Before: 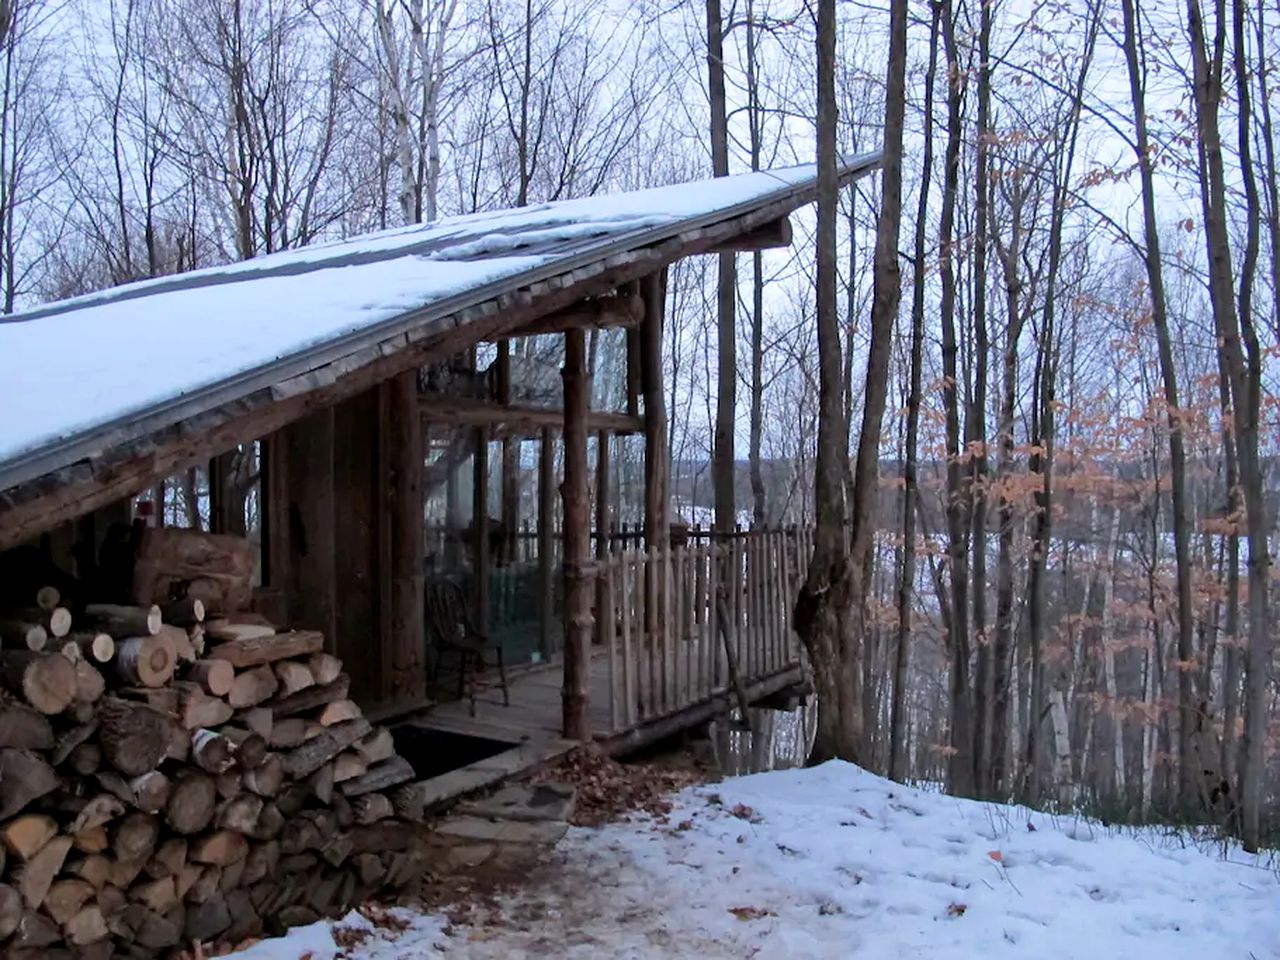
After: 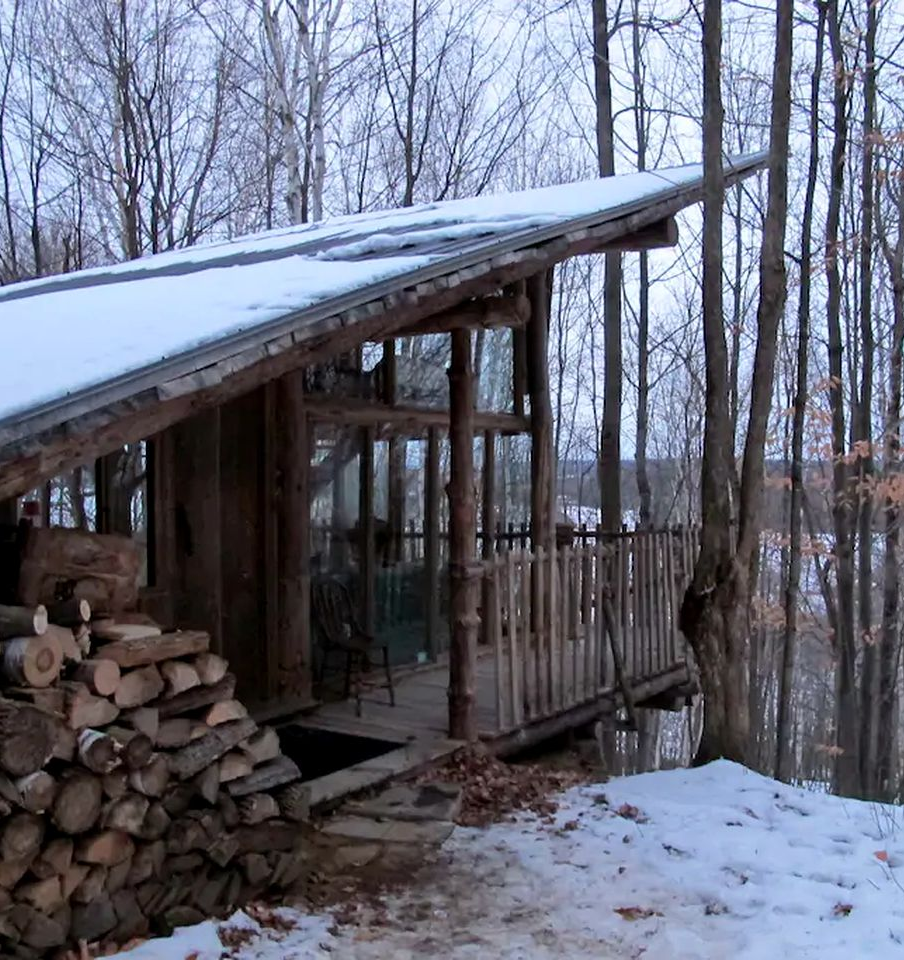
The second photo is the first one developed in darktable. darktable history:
crop and rotate: left 8.933%, right 20.389%
